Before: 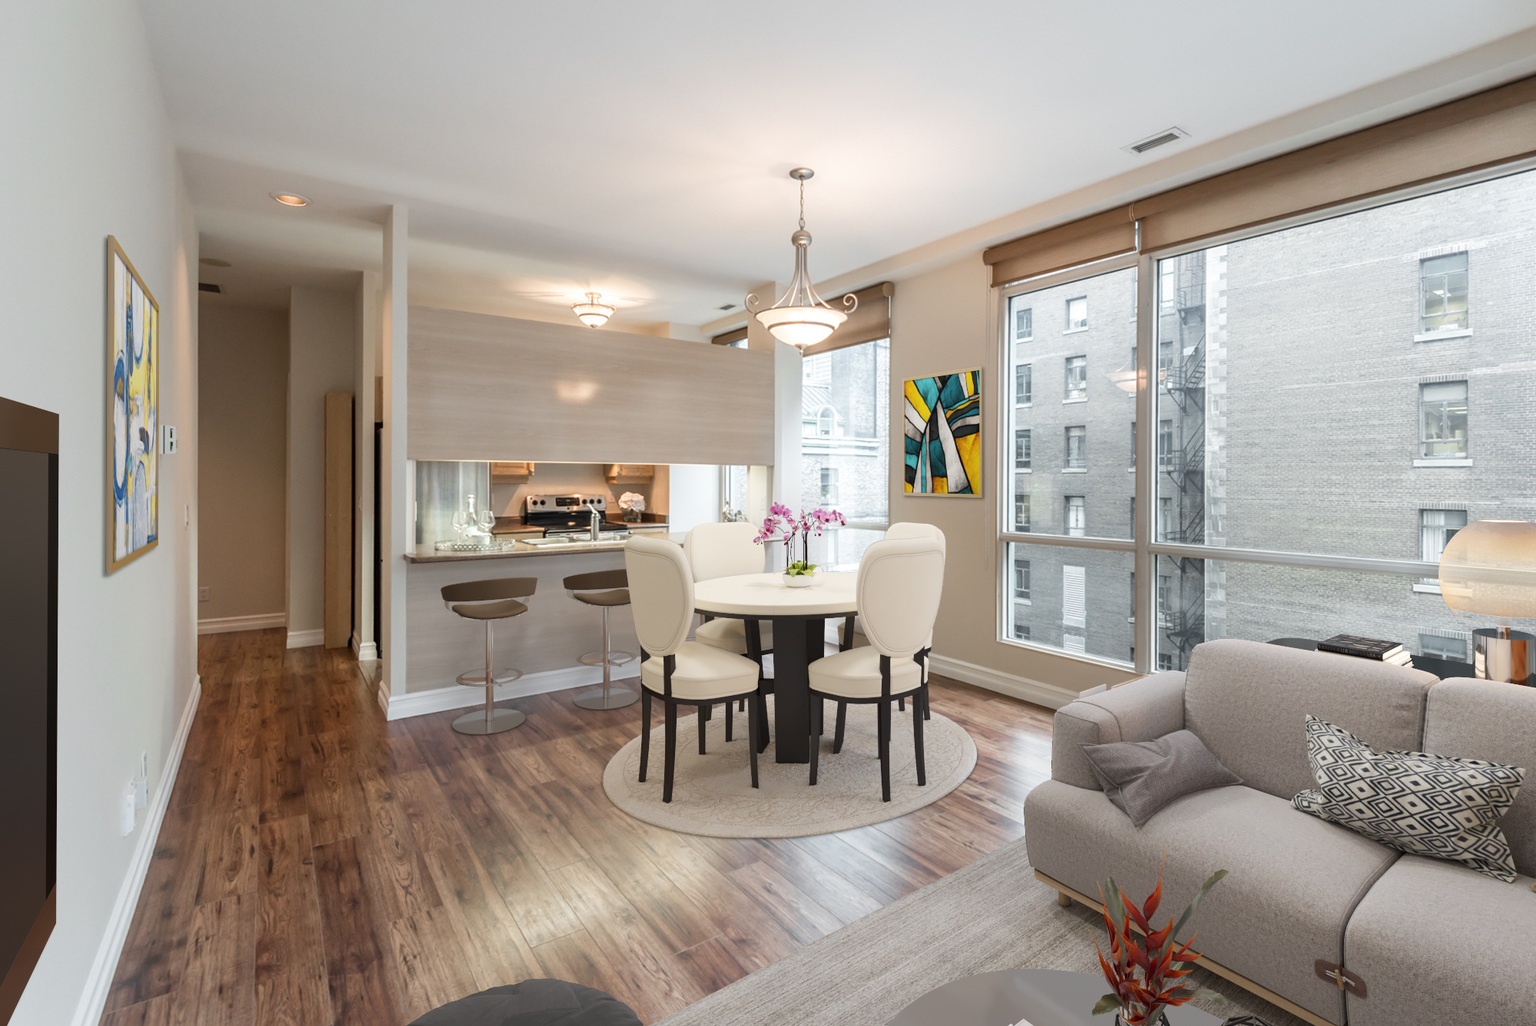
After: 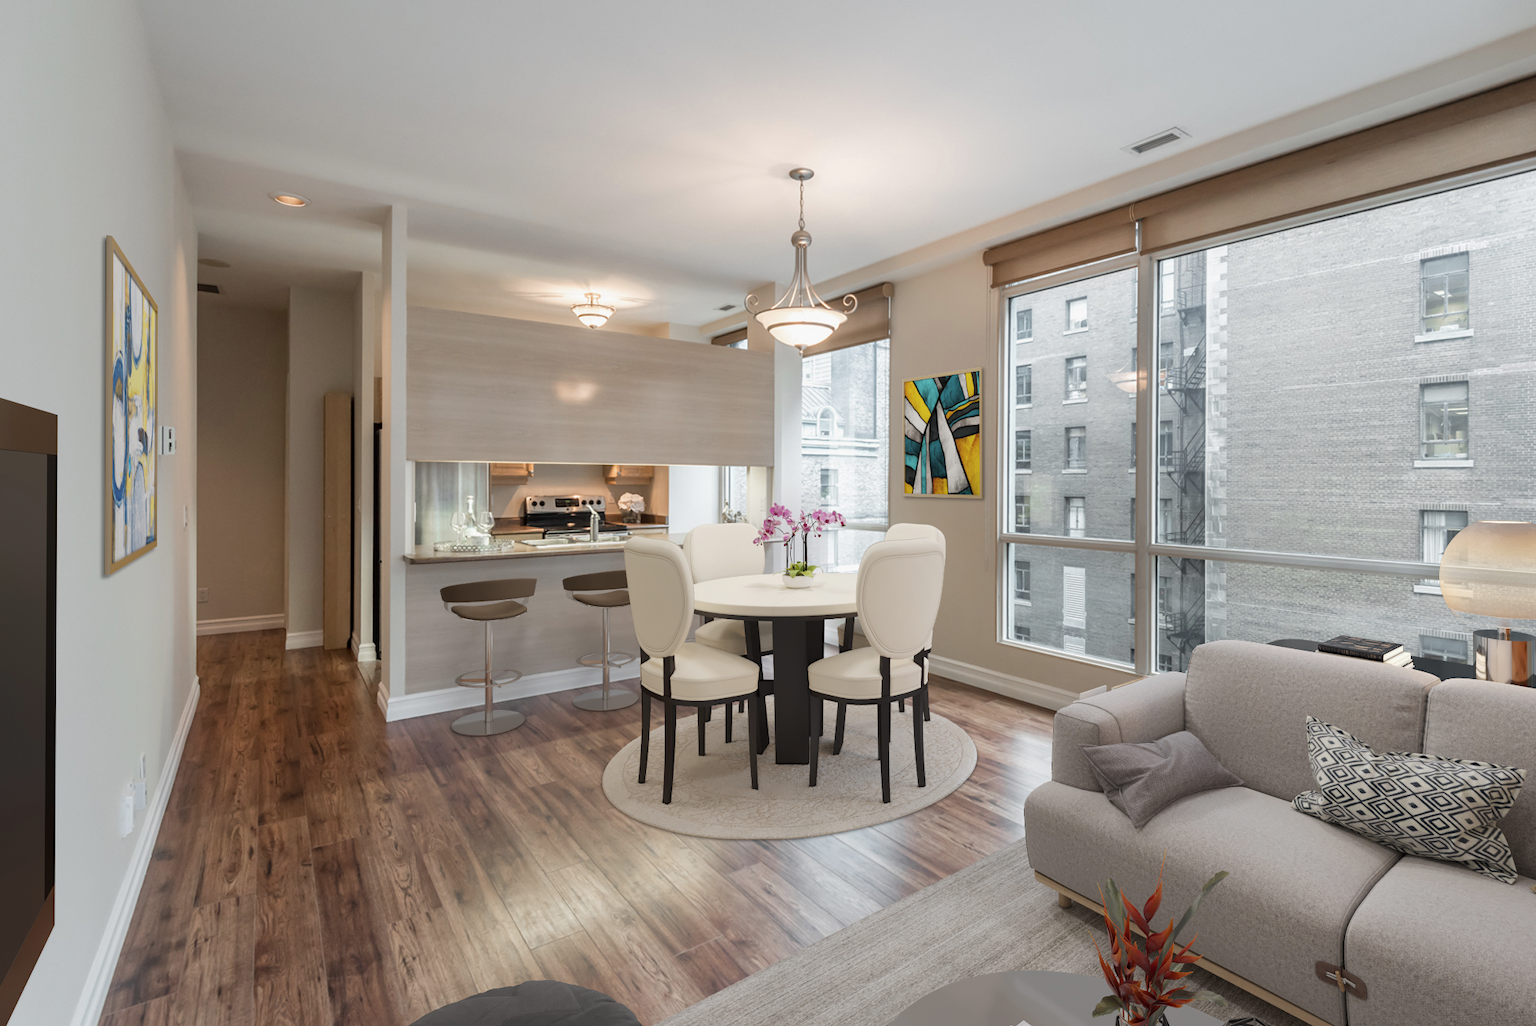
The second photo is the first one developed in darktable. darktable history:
shadows and highlights: shadows -20.02, white point adjustment -1.92, highlights -34.94
crop and rotate: left 0.141%, bottom 0.002%
contrast brightness saturation: saturation -0.104
